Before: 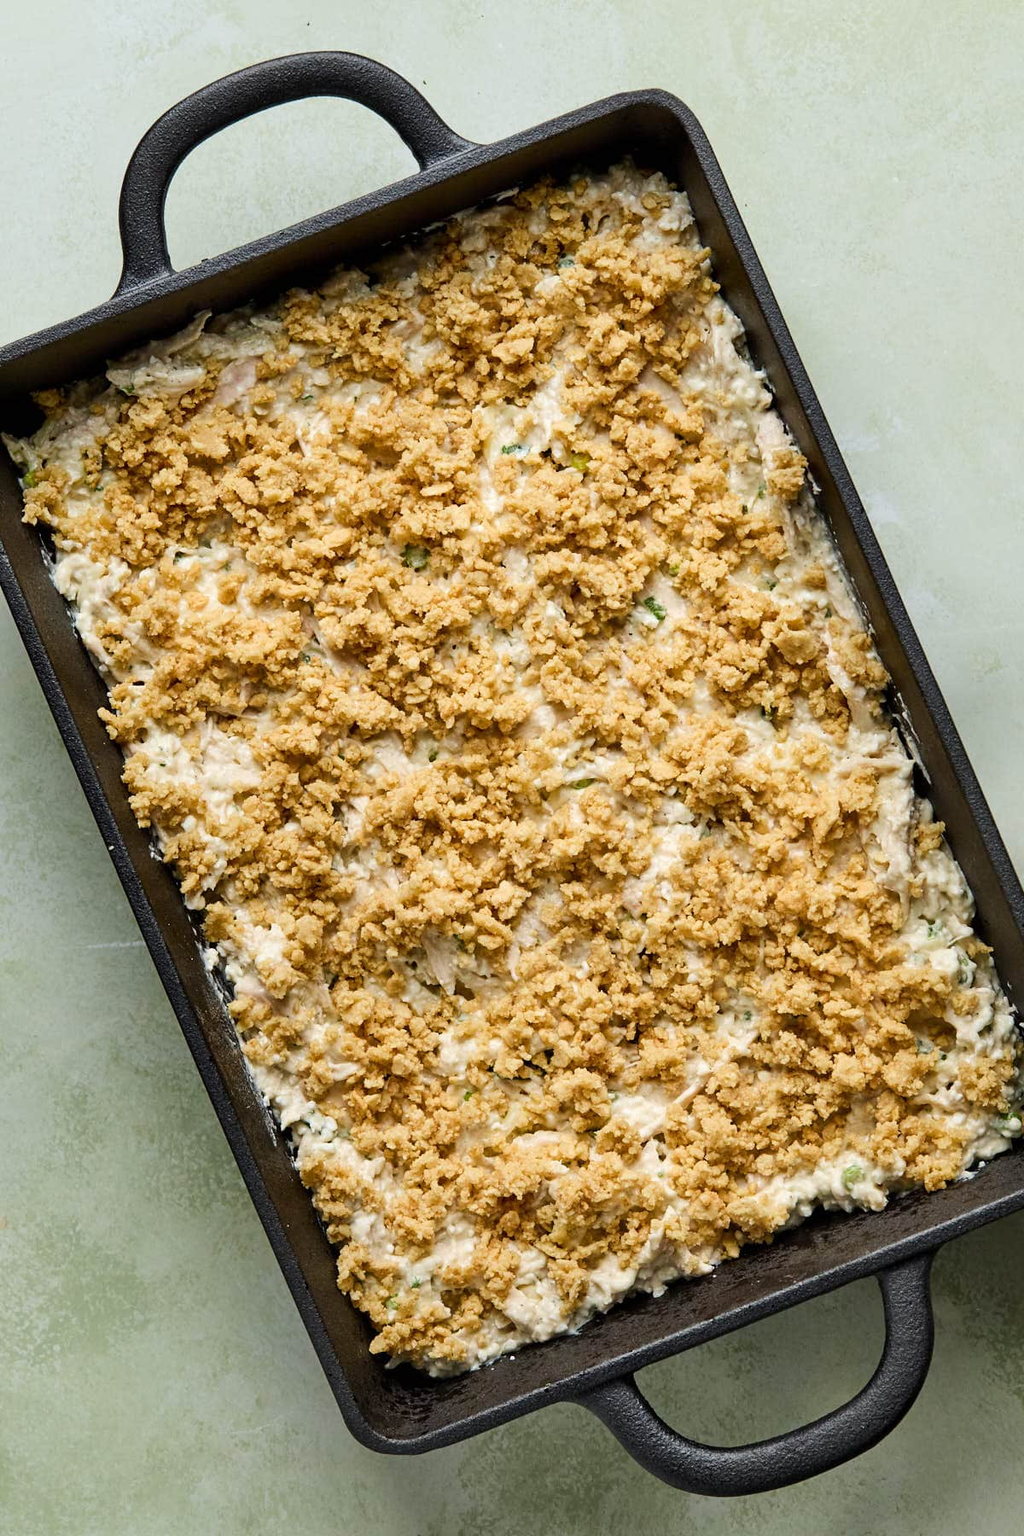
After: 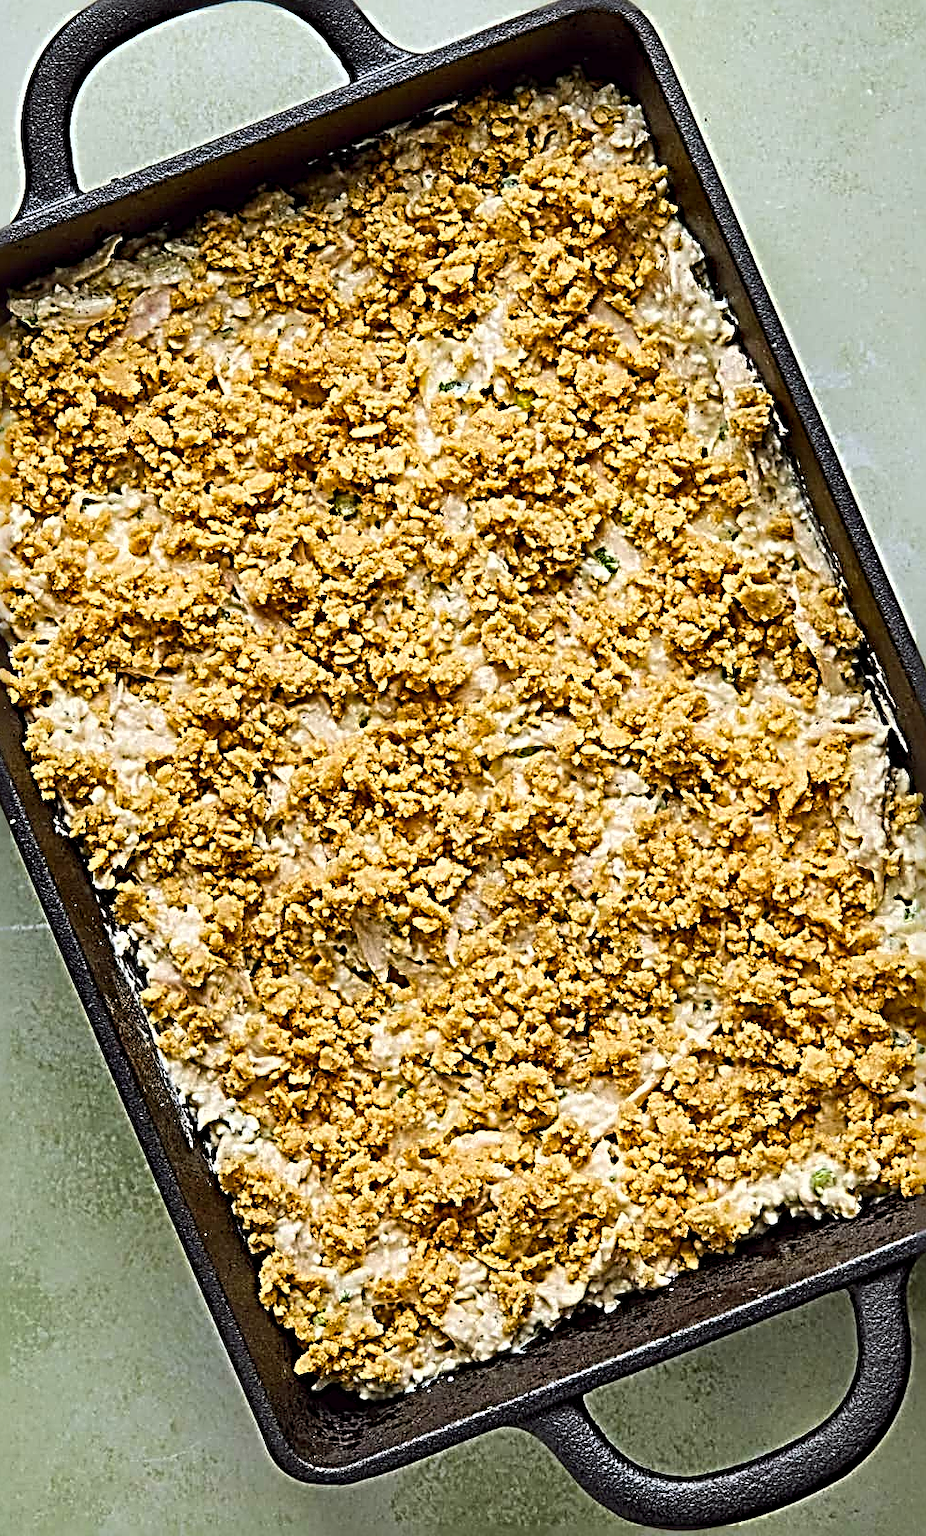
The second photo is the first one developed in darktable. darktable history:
crop: left 9.807%, top 6.259%, right 7.334%, bottom 2.177%
shadows and highlights: low approximation 0.01, soften with gaussian
color balance: lift [1, 1.001, 0.999, 1.001], gamma [1, 1.004, 1.007, 0.993], gain [1, 0.991, 0.987, 1.013], contrast 7.5%, contrast fulcrum 10%, output saturation 115%
color balance rgb: contrast -10%
sharpen: radius 4.001, amount 2
